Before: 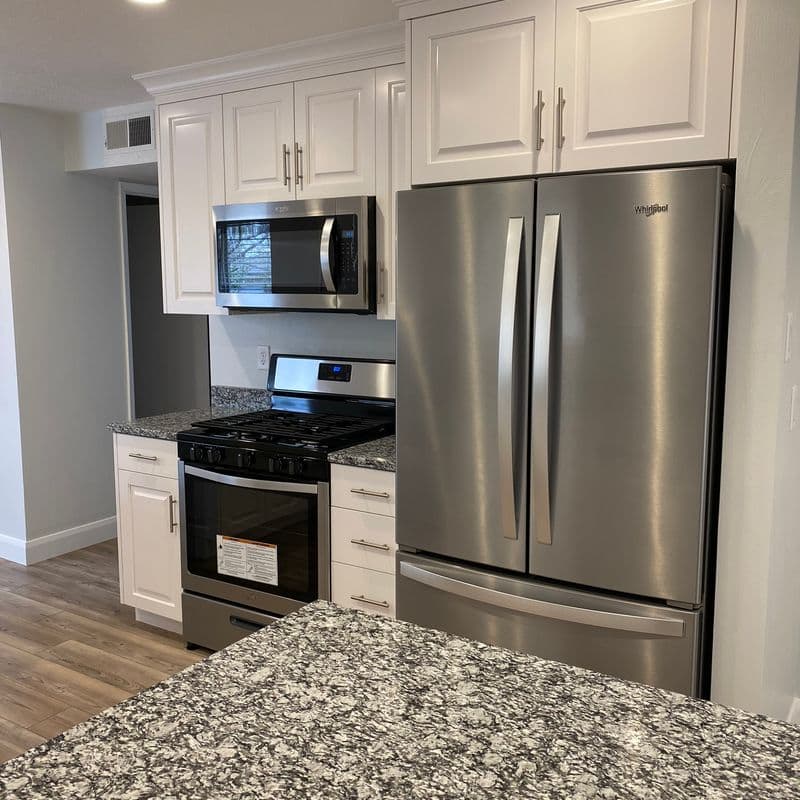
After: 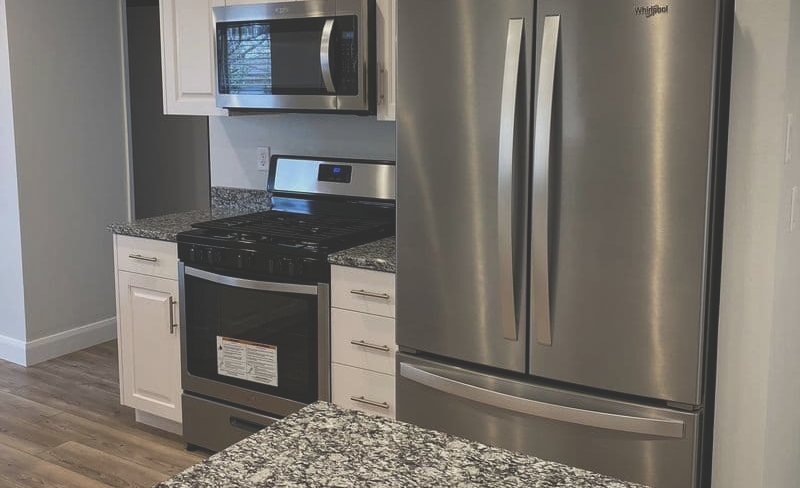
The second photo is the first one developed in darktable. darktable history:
crop and rotate: top 24.972%, bottom 13.999%
exposure: black level correction -0.037, exposure -0.498 EV, compensate exposure bias true, compensate highlight preservation false
levels: levels [0, 0.48, 0.961]
shadows and highlights: shadows 29.41, highlights -28.99, highlights color adjustment 77.82%, low approximation 0.01, soften with gaussian
